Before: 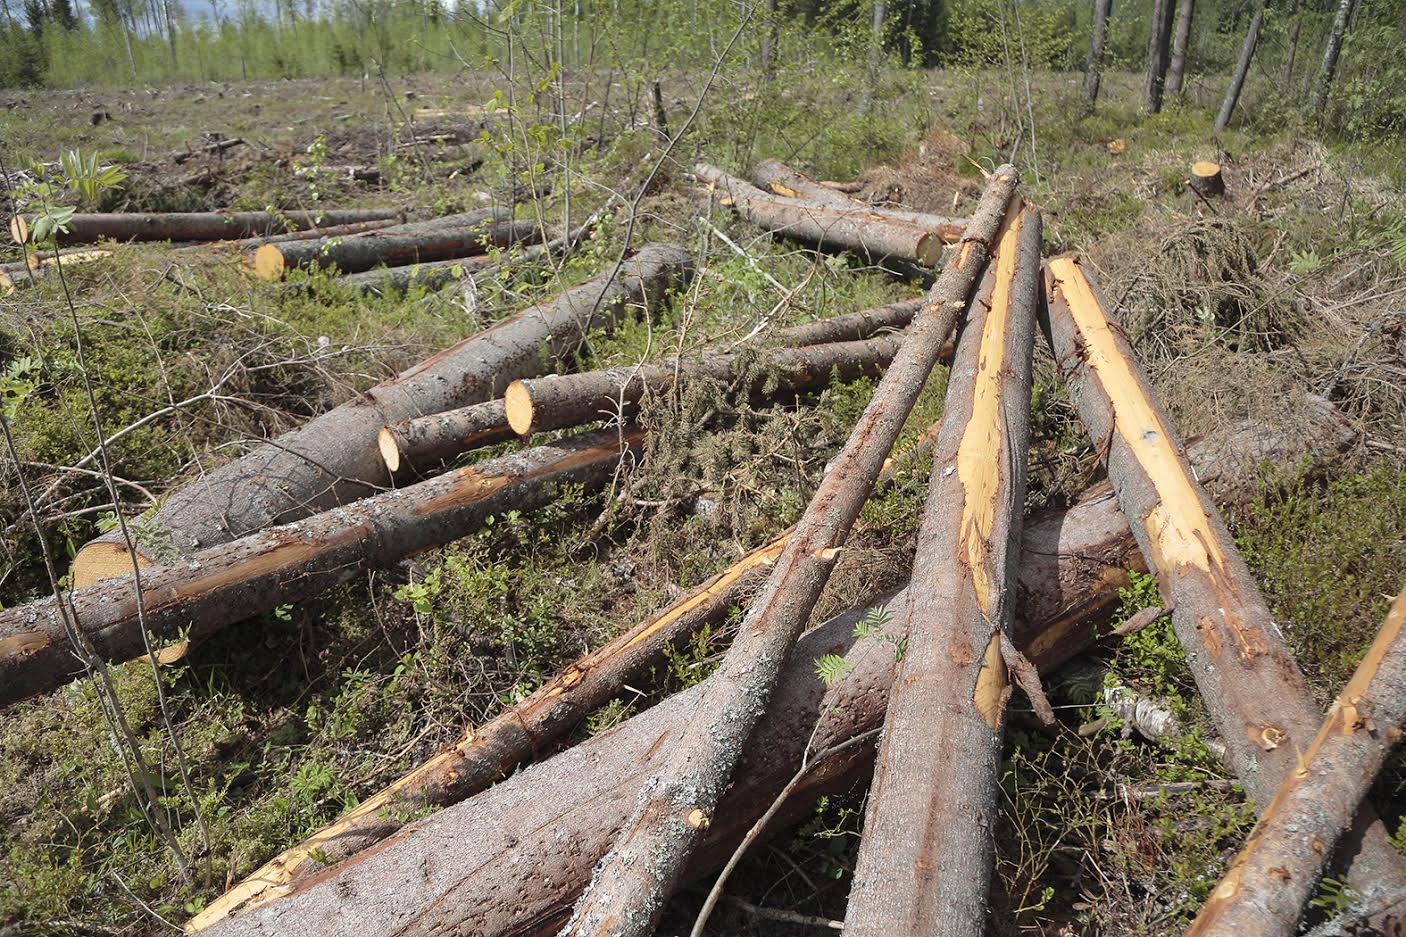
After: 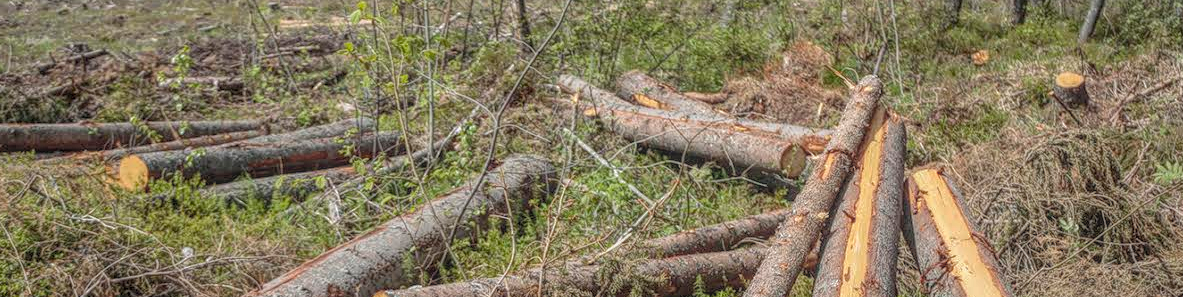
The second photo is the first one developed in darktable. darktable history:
local contrast: highlights 20%, shadows 29%, detail 200%, midtone range 0.2
crop and rotate: left 9.706%, top 9.565%, right 6.118%, bottom 58.711%
